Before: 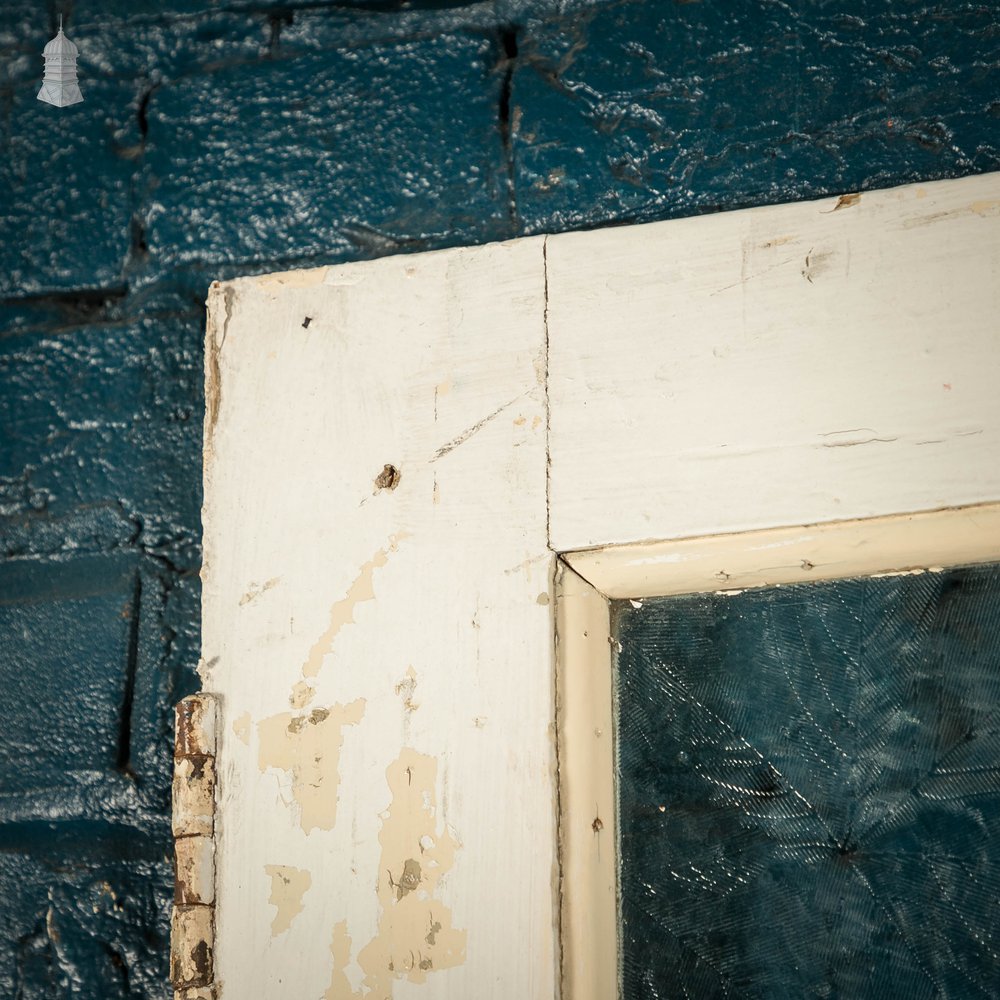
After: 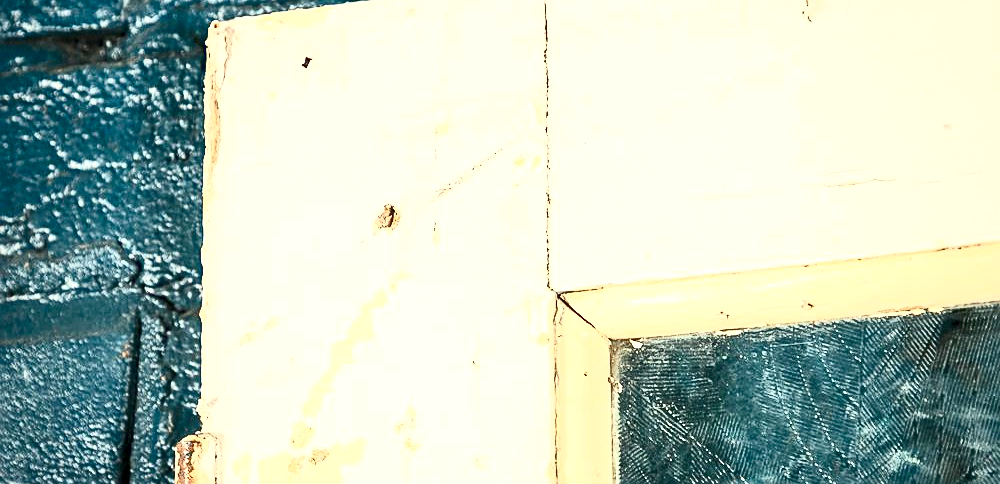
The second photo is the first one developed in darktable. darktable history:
crop and rotate: top 26.056%, bottom 25.543%
exposure: black level correction 0, exposure 1.3 EV, compensate exposure bias true, compensate highlight preservation false
contrast brightness saturation: contrast 0.62, brightness 0.34, saturation 0.14
tone equalizer: -8 EV 0.25 EV, -7 EV 0.417 EV, -6 EV 0.417 EV, -5 EV 0.25 EV, -3 EV -0.25 EV, -2 EV -0.417 EV, -1 EV -0.417 EV, +0 EV -0.25 EV, edges refinement/feathering 500, mask exposure compensation -1.57 EV, preserve details guided filter
sharpen: on, module defaults
haze removal: compatibility mode true, adaptive false
